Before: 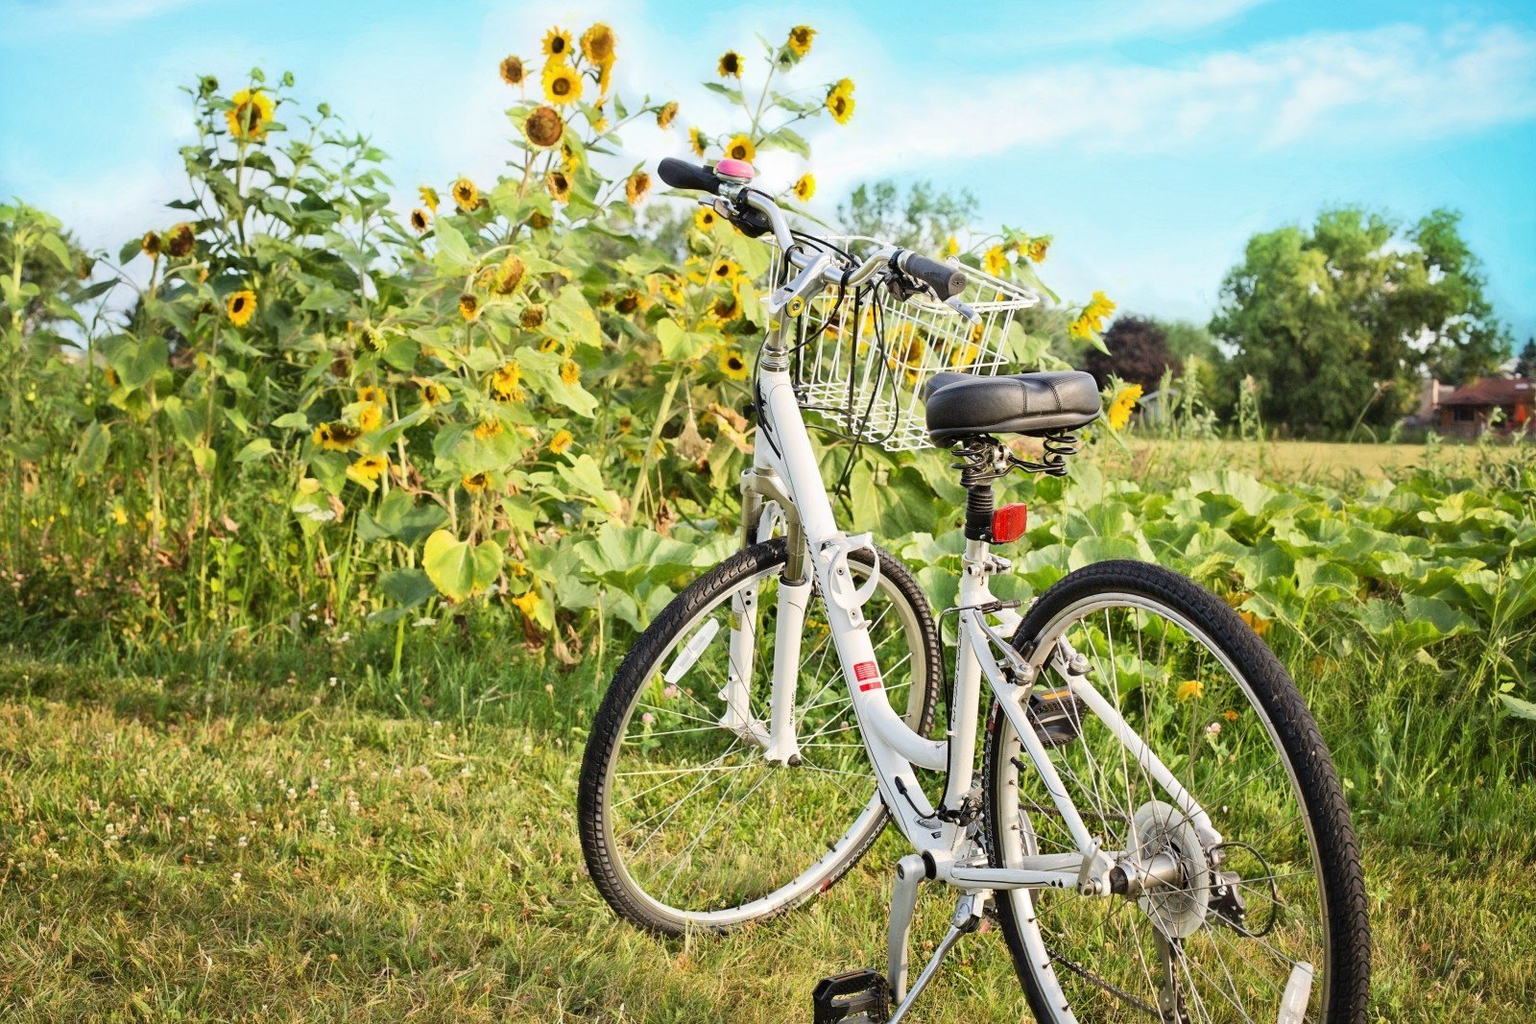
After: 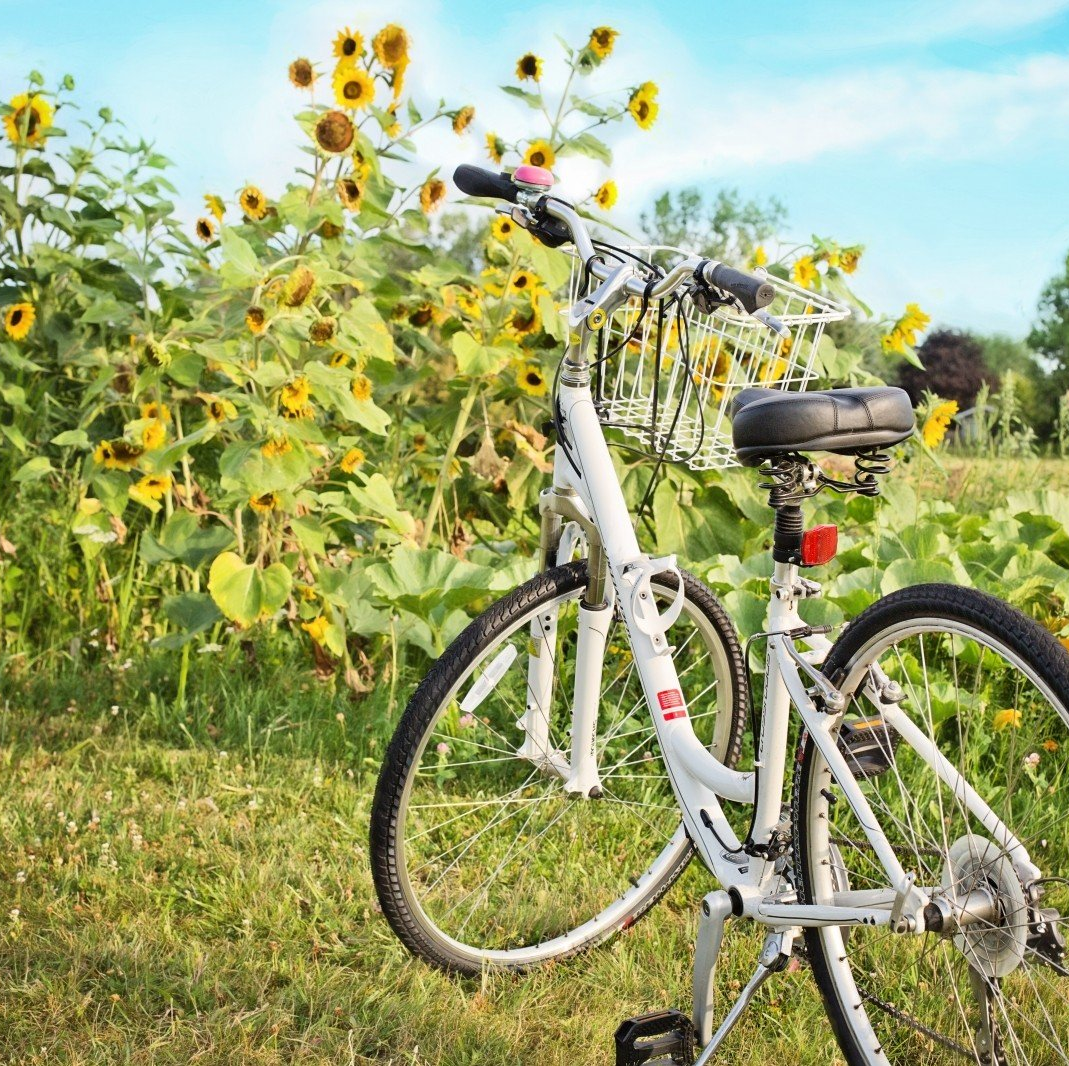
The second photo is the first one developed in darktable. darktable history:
crop and rotate: left 14.501%, right 18.636%
